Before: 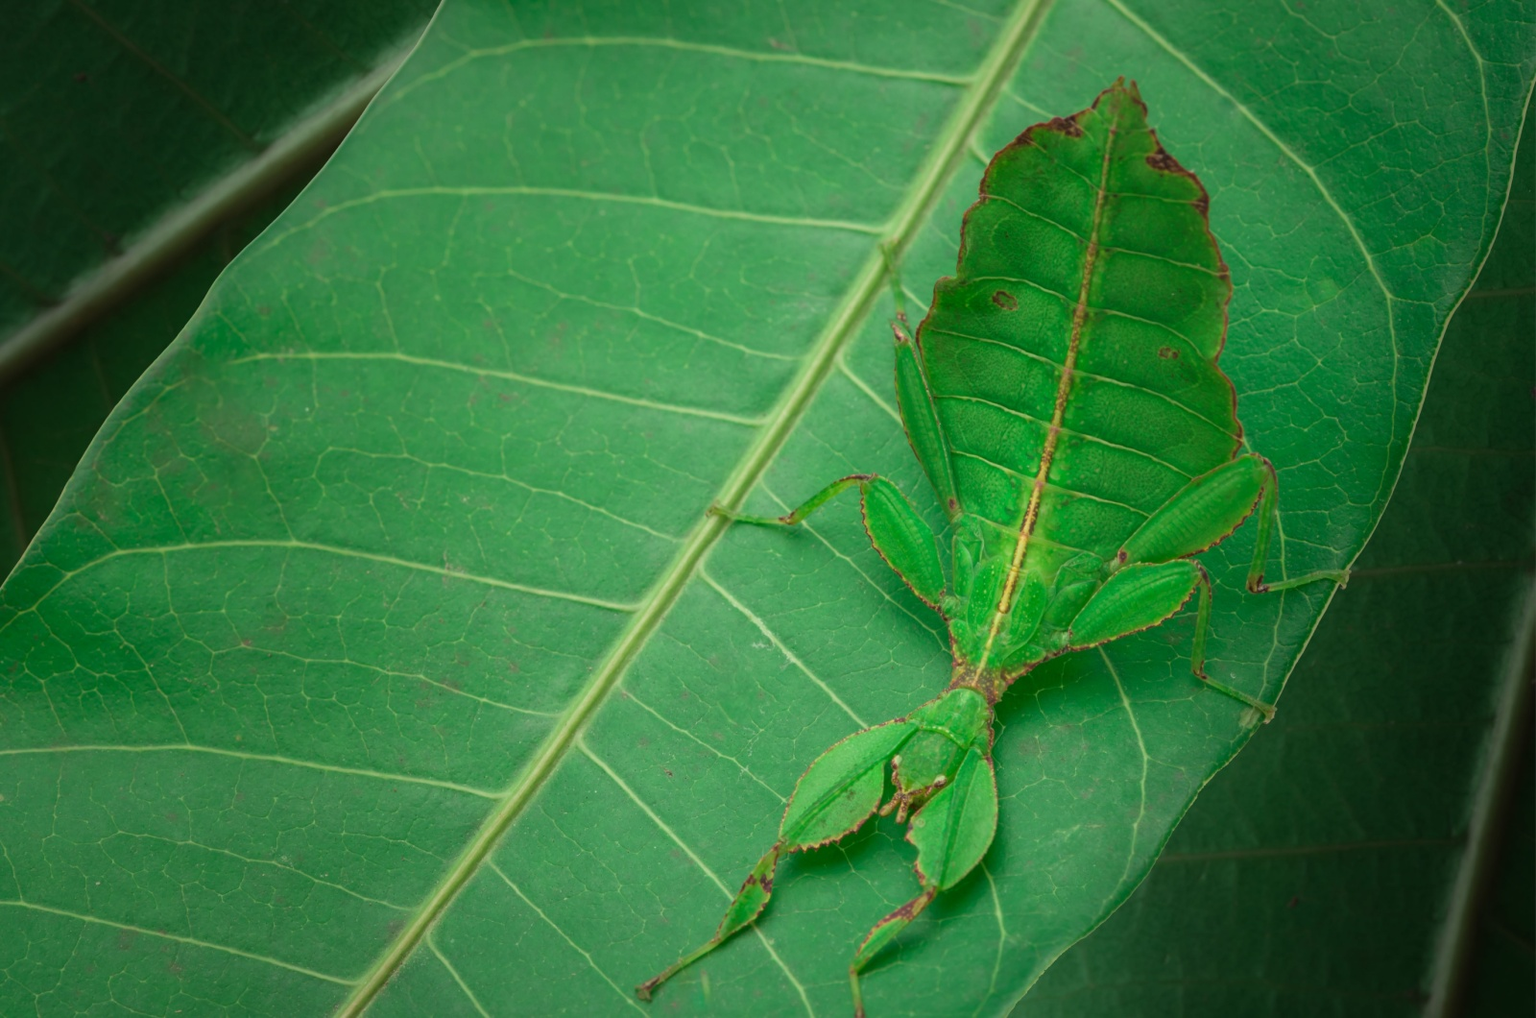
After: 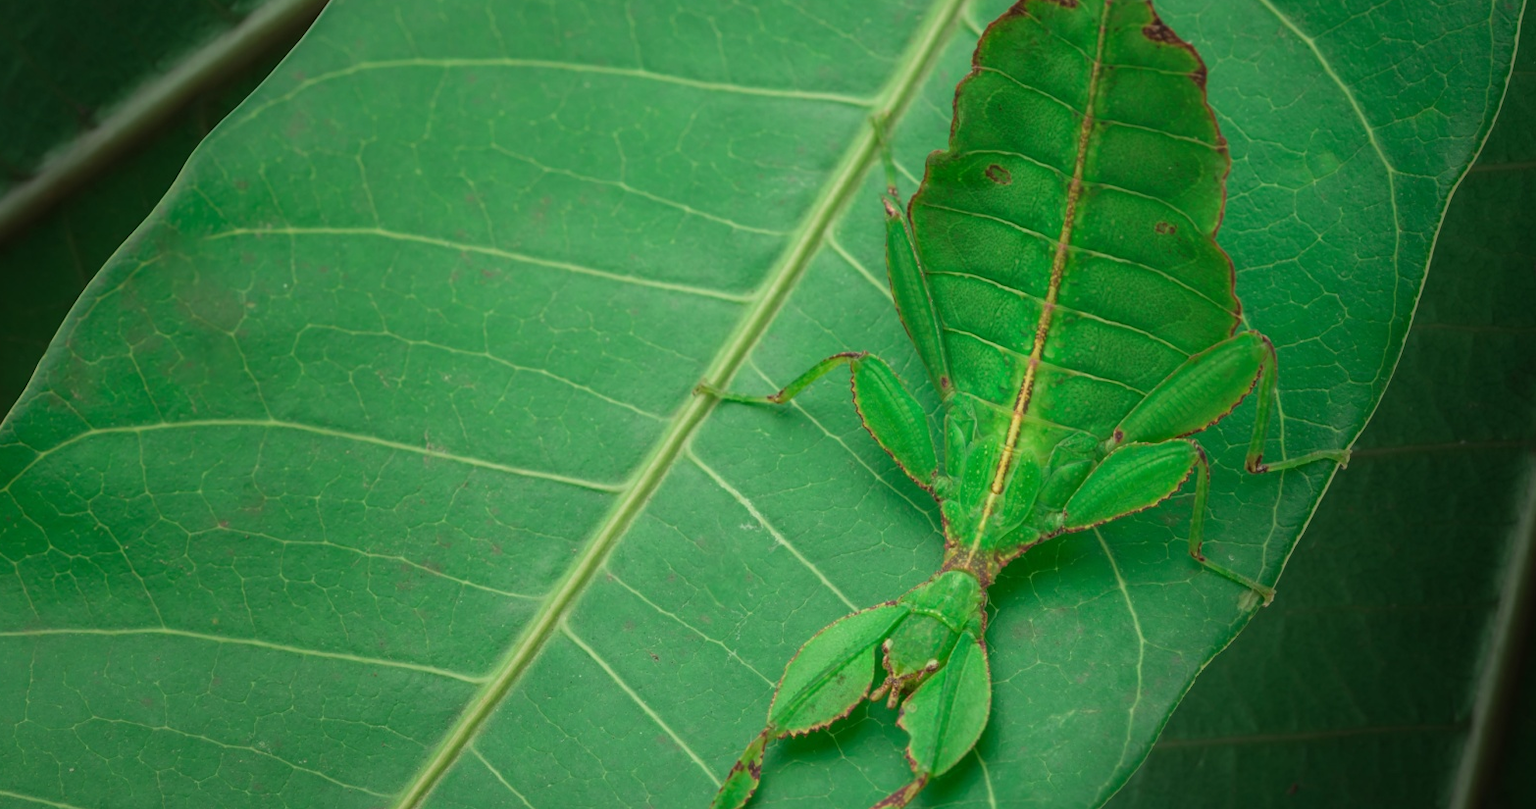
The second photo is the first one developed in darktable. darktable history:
crop and rotate: left 1.848%, top 12.822%, right 0.216%, bottom 9.334%
color calibration: illuminant same as pipeline (D50), adaptation XYZ, x 0.346, y 0.359, temperature 5020.71 K
